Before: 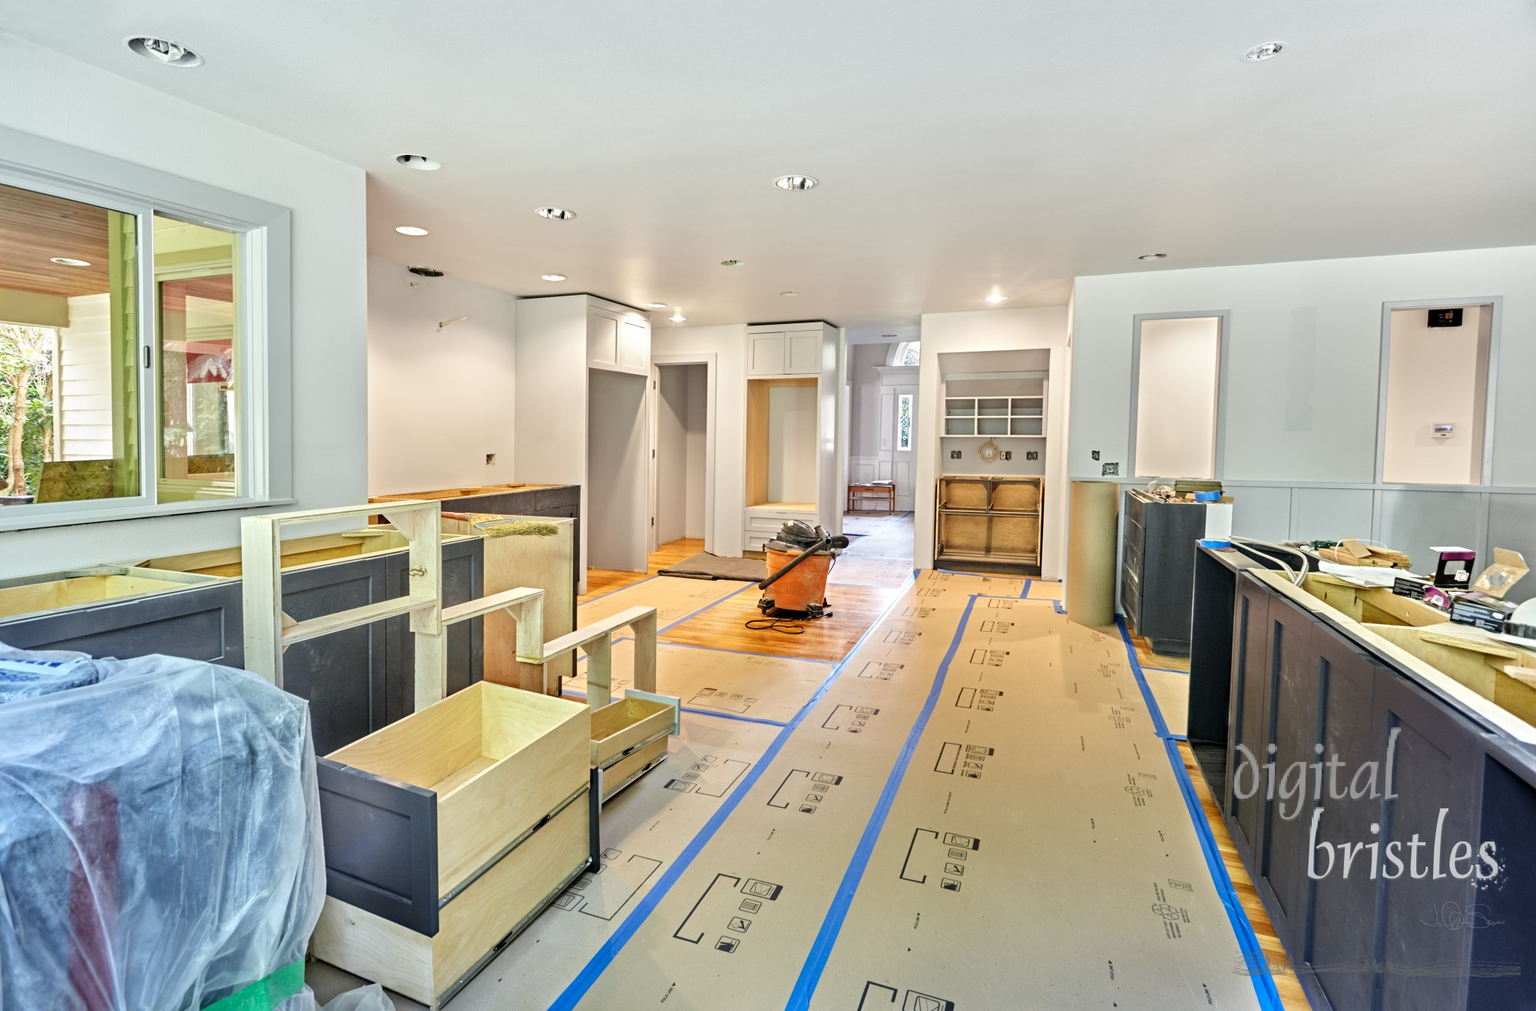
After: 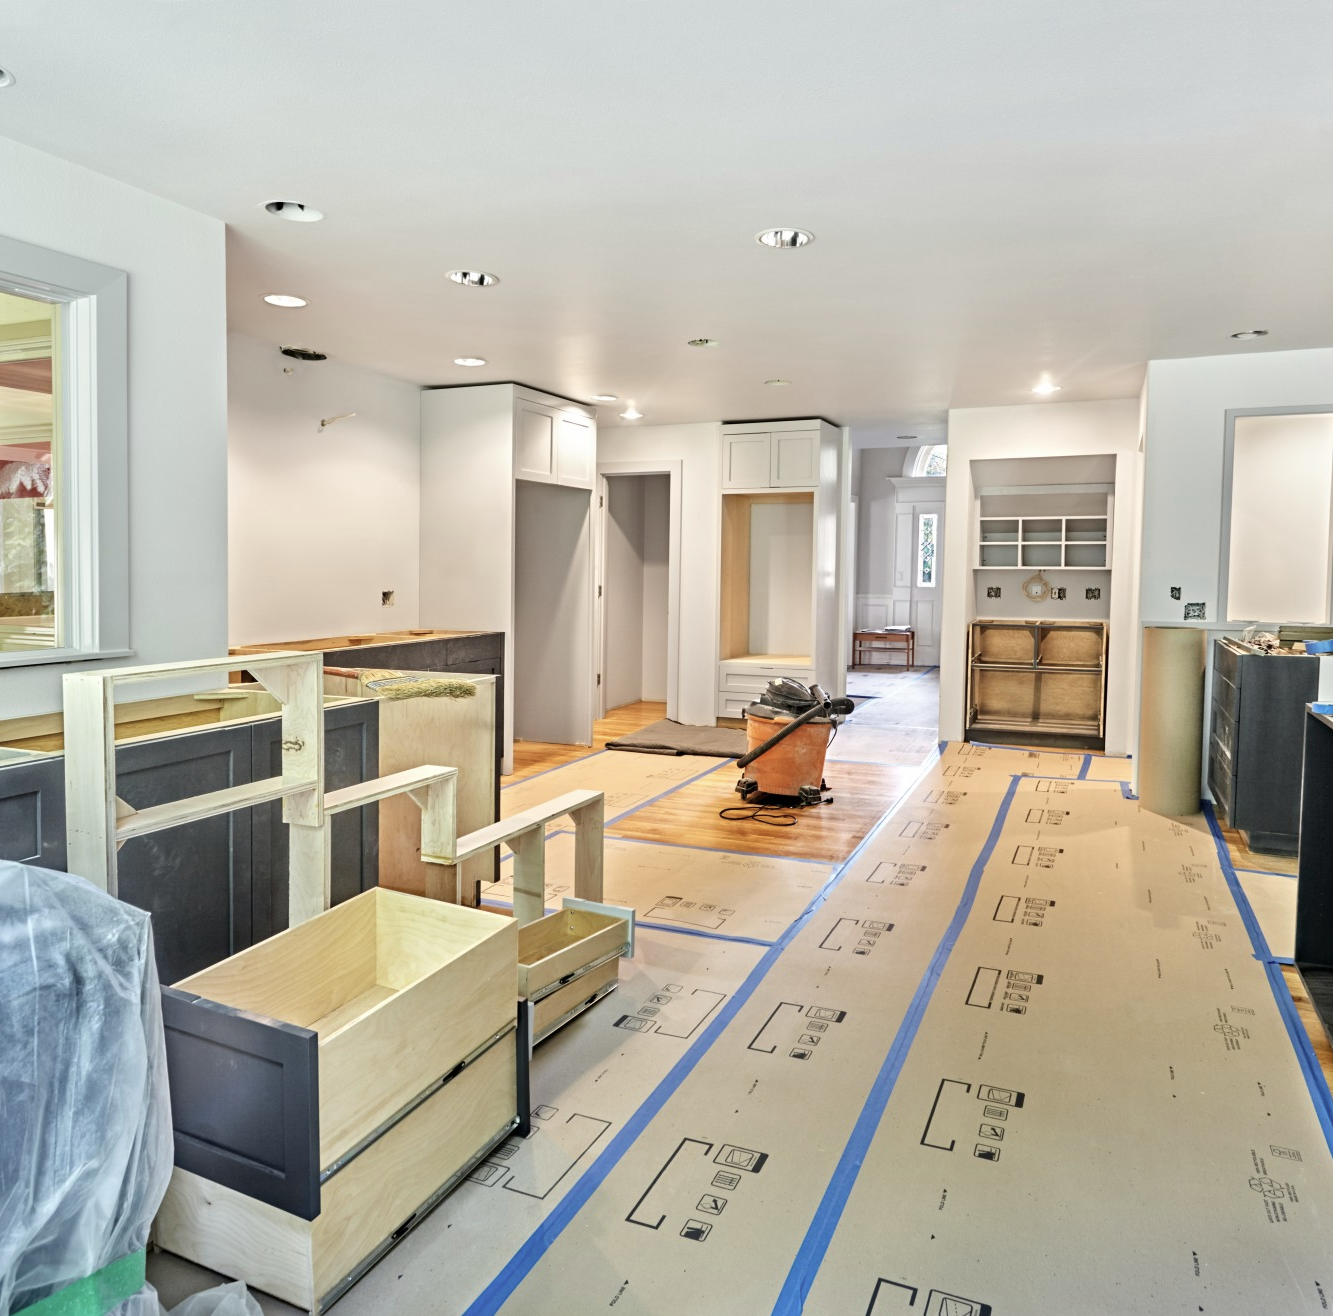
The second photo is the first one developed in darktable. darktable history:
contrast brightness saturation: contrast 0.063, brightness -0.006, saturation -0.25
crop and rotate: left 12.598%, right 20.715%
